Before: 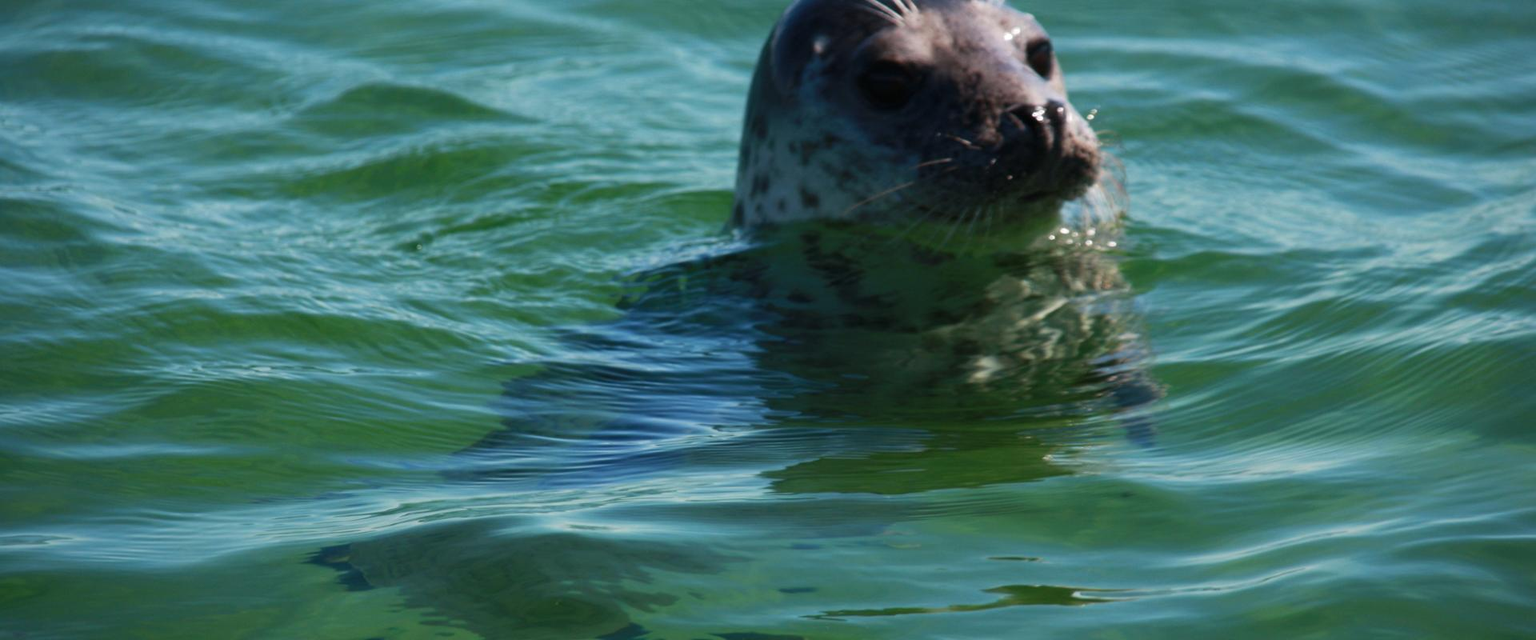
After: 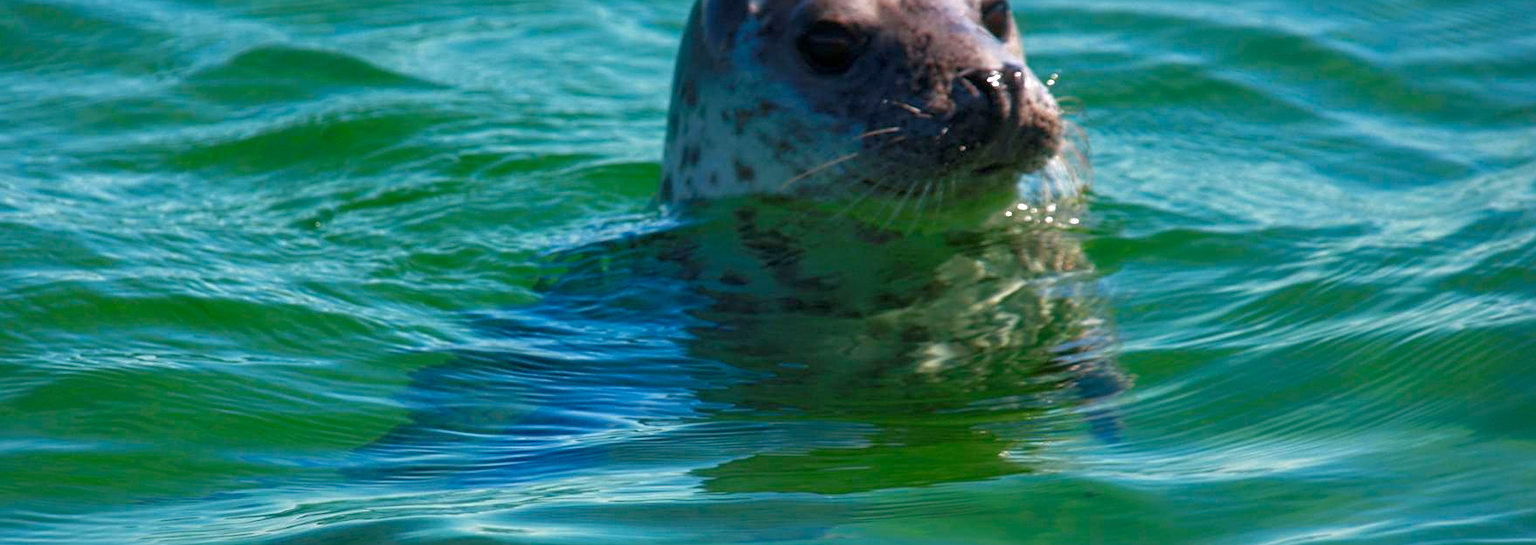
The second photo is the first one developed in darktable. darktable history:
sharpen: on, module defaults
local contrast: on, module defaults
color zones: curves: ch0 [(0, 0.425) (0.143, 0.422) (0.286, 0.42) (0.429, 0.419) (0.571, 0.419) (0.714, 0.42) (0.857, 0.422) (1, 0.425)]; ch1 [(0, 0.666) (0.143, 0.669) (0.286, 0.671) (0.429, 0.67) (0.571, 0.67) (0.714, 0.67) (0.857, 0.67) (1, 0.666)]
tone equalizer: -8 EV 0.218 EV, -7 EV 0.44 EV, -6 EV 0.394 EV, -5 EV 0.263 EV, -3 EV -0.264 EV, -2 EV -0.419 EV, -1 EV -0.416 EV, +0 EV -0.252 EV, edges refinement/feathering 500, mask exposure compensation -1.57 EV, preserve details no
exposure: black level correction 0, exposure 0.69 EV, compensate exposure bias true, compensate highlight preservation false
tone curve: color space Lab, independent channels, preserve colors none
crop: left 8.342%, top 6.584%, bottom 15.235%
shadows and highlights: shadows 21.04, highlights -36.91, soften with gaussian
